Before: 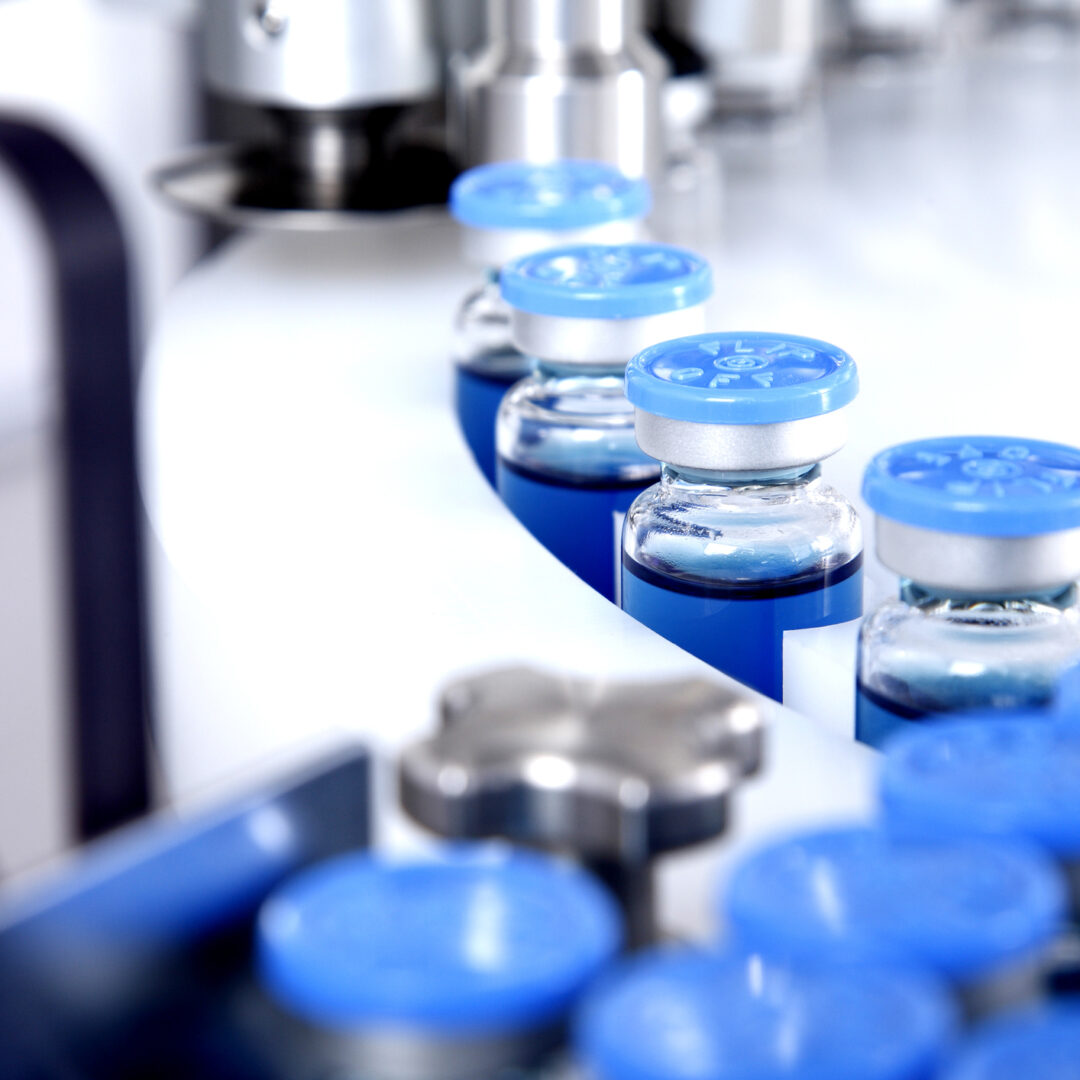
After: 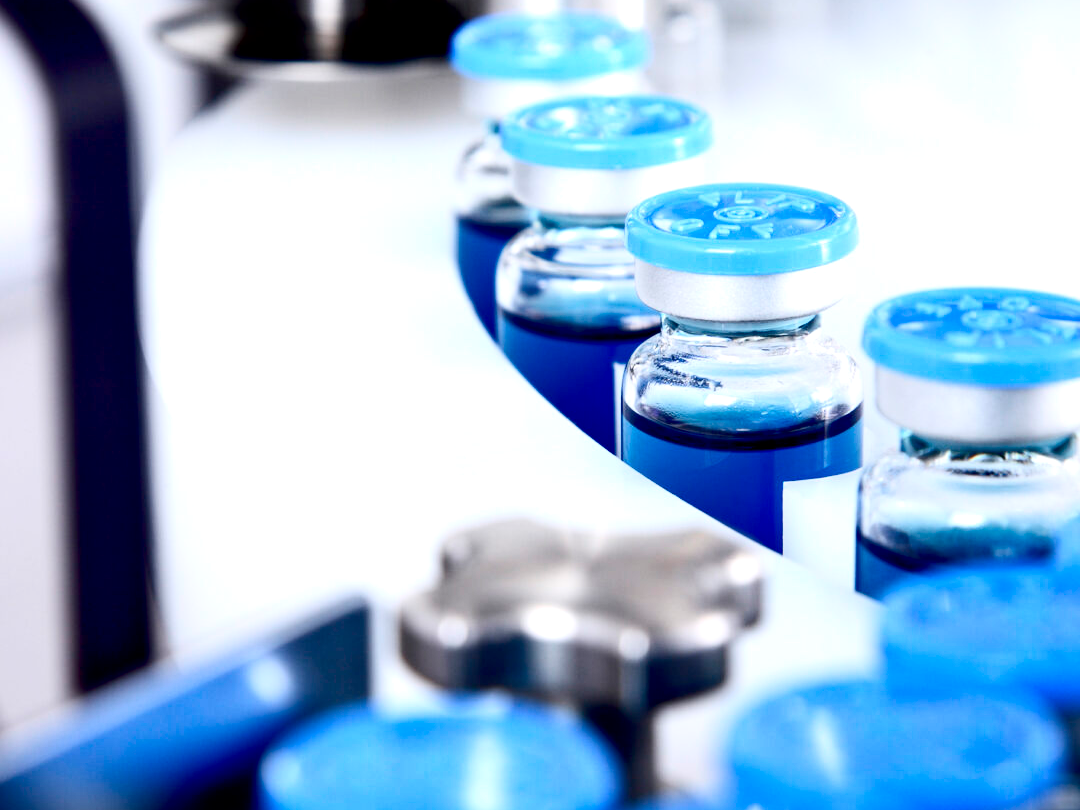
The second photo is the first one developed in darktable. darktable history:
crop: top 13.819%, bottom 11.169%
exposure: black level correction 0.007, exposure 0.159 EV, compensate highlight preservation false
contrast brightness saturation: contrast 0.22
